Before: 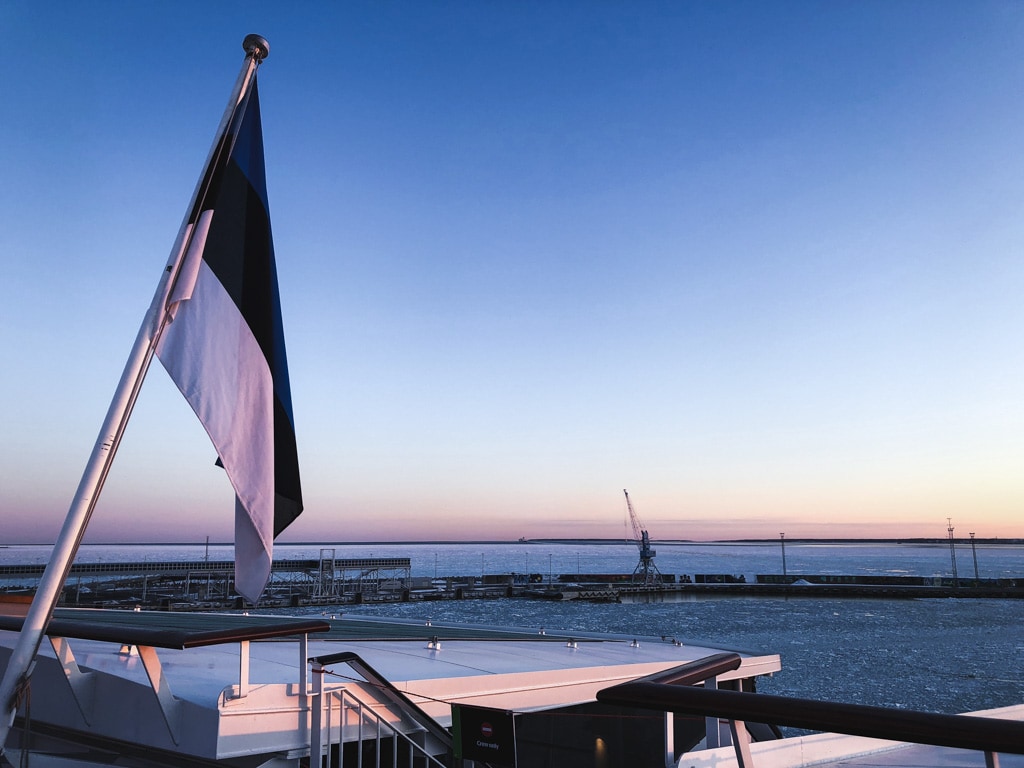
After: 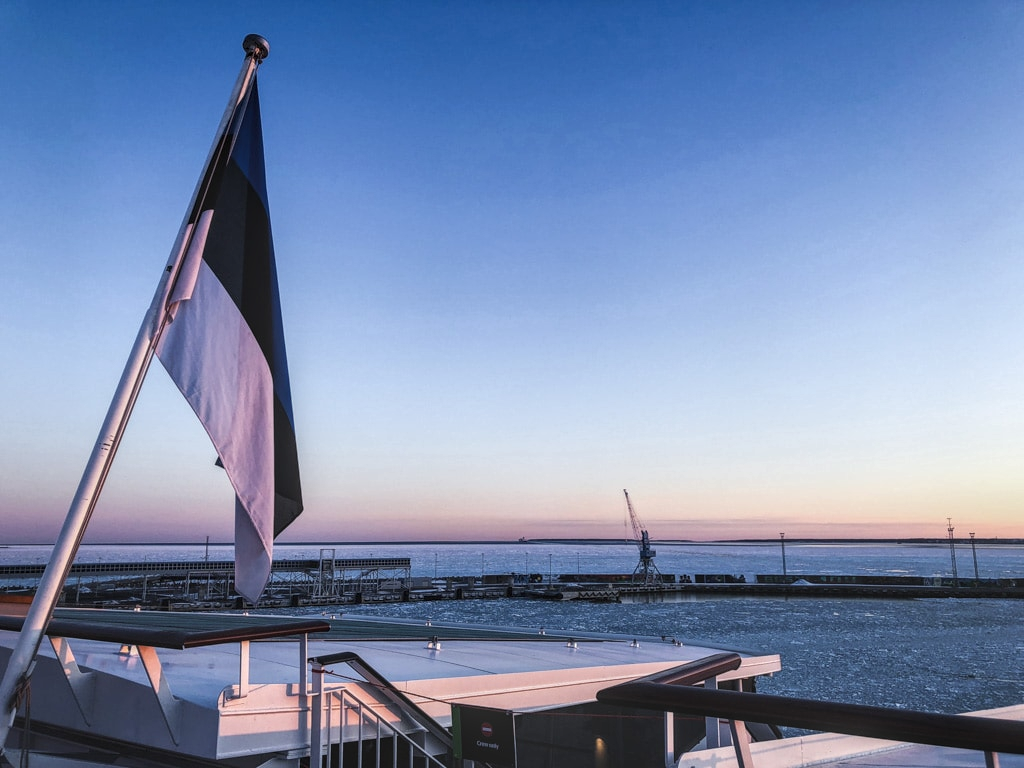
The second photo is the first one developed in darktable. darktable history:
local contrast: highlights 2%, shadows 6%, detail 134%
